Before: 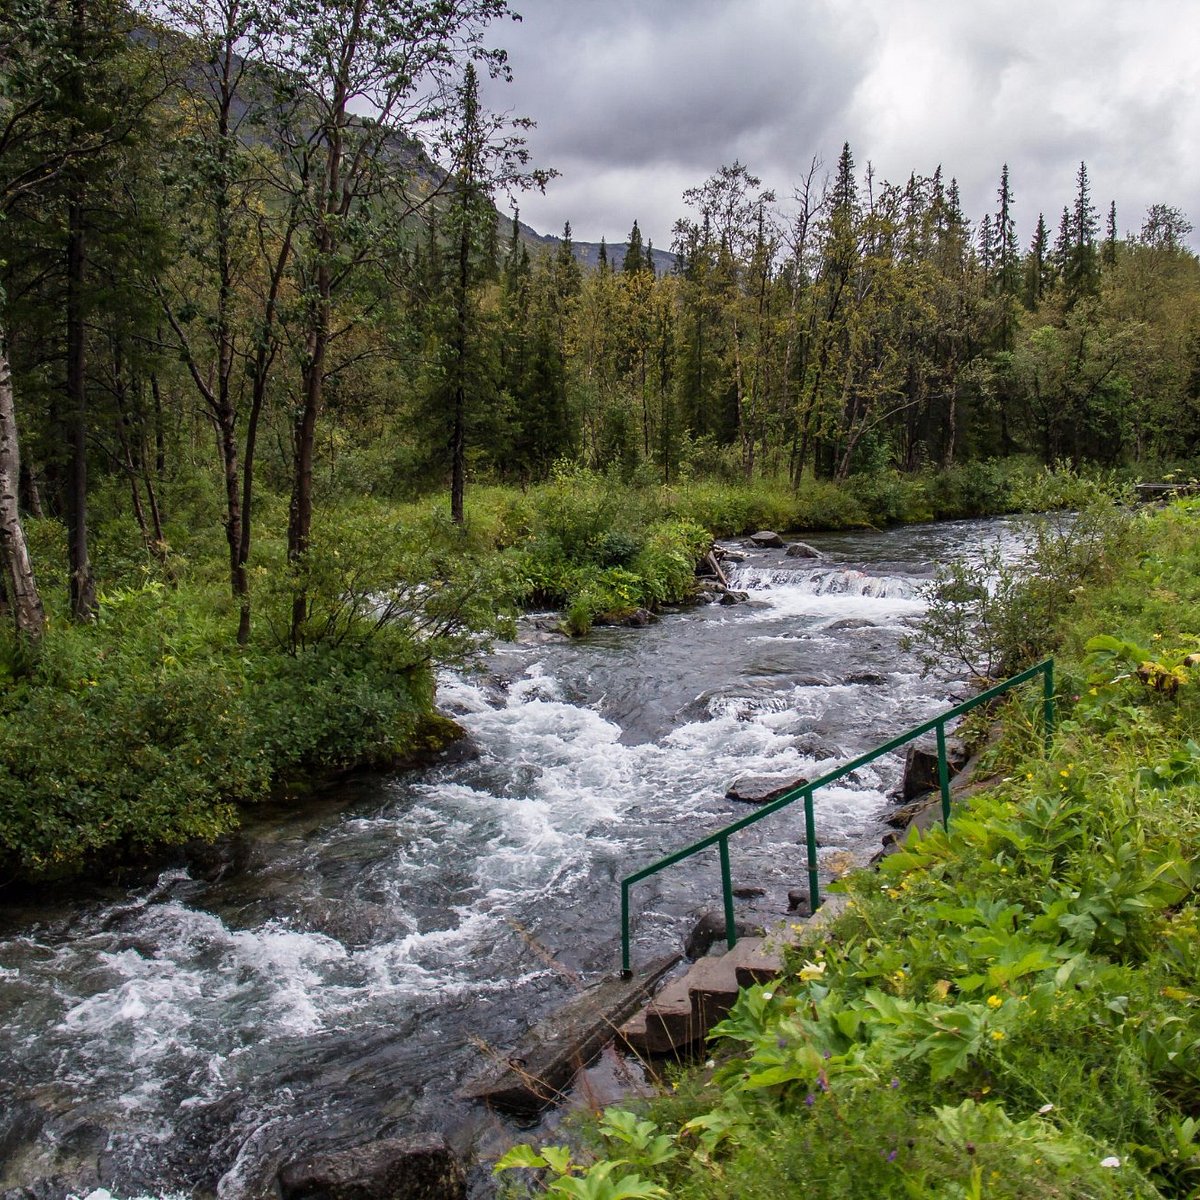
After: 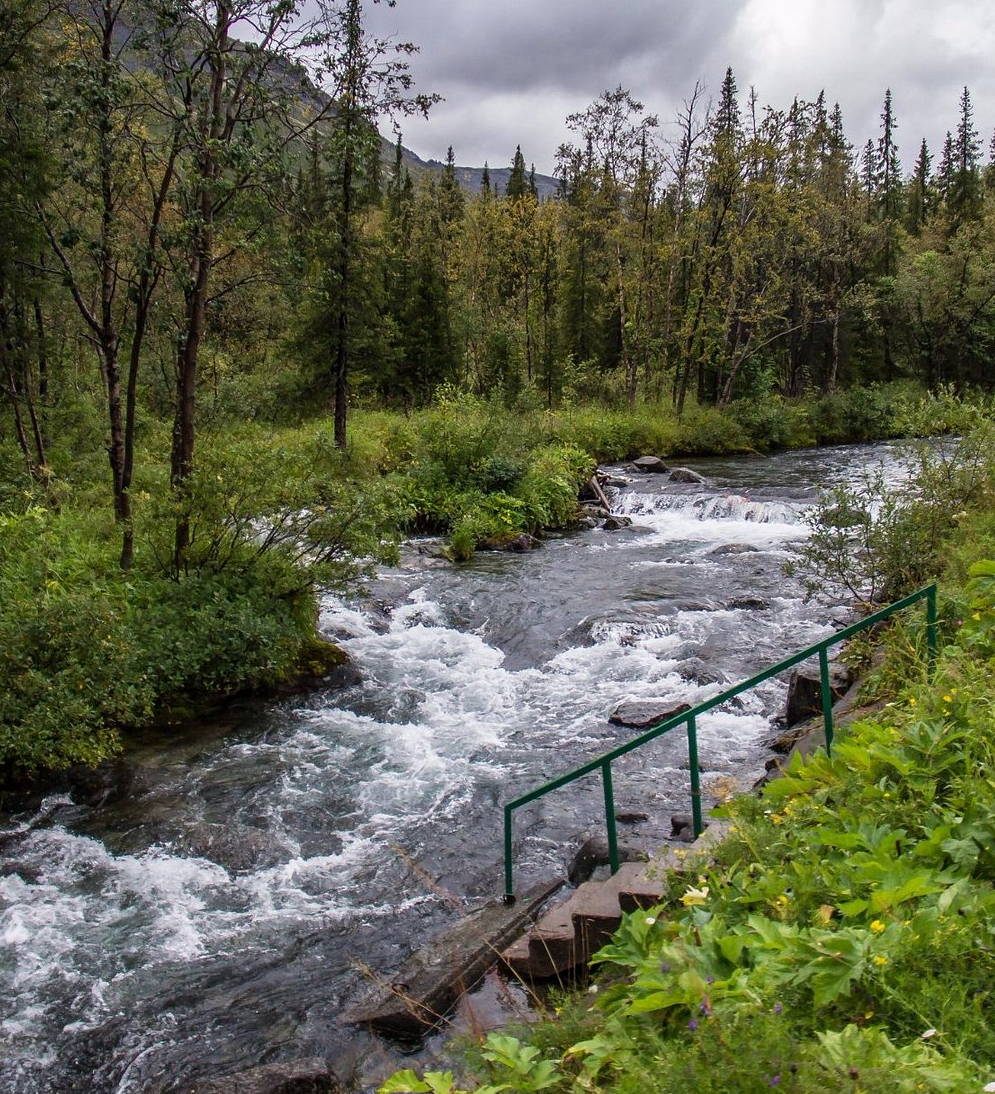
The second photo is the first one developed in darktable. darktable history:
crop: left 9.797%, top 6.265%, right 7.253%, bottom 2.567%
